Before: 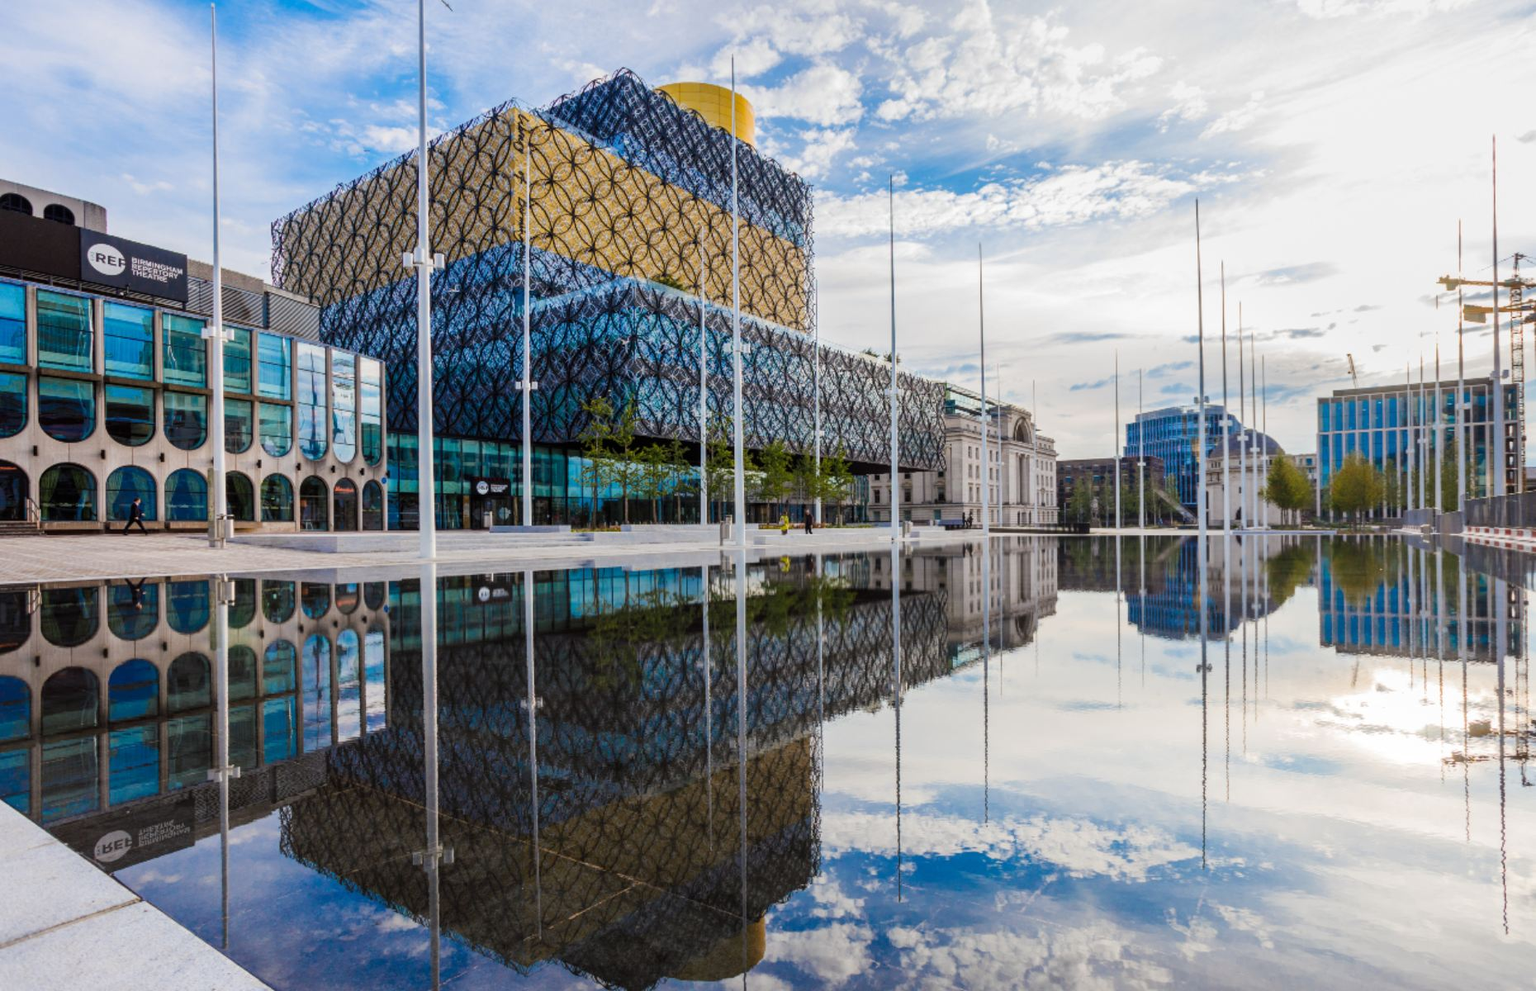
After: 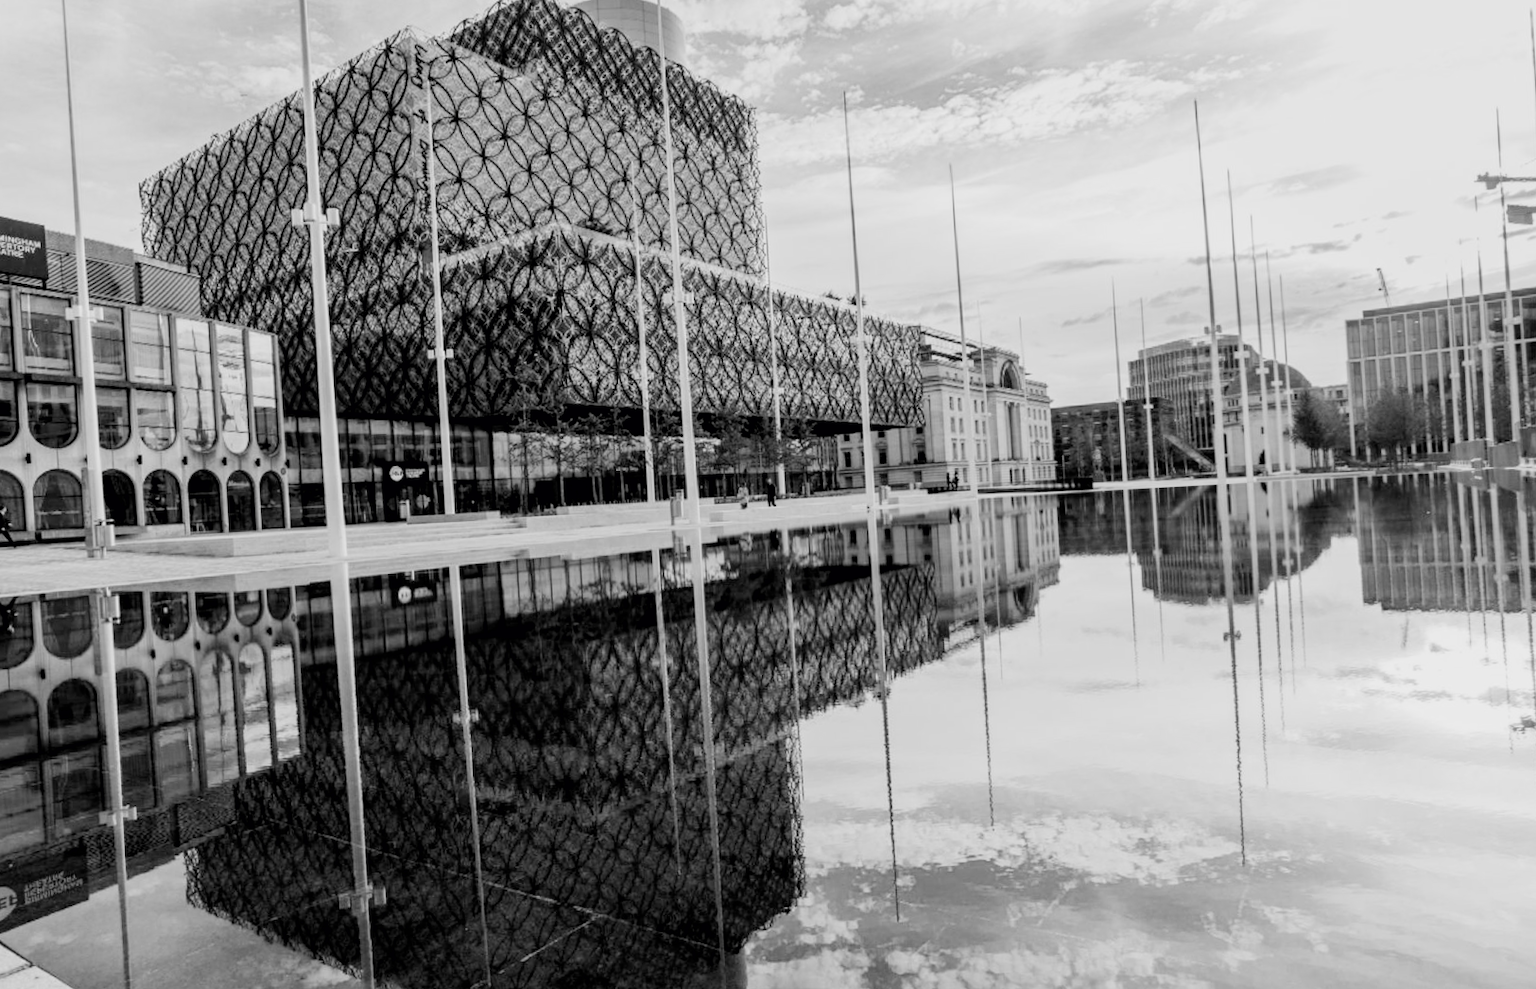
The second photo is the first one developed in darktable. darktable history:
color balance rgb: global offset › luminance -0.854%, perceptual saturation grading › global saturation 0.37%, perceptual brilliance grading › global brilliance 18.097%
filmic rgb: black relative exposure -7.65 EV, white relative exposure 4.56 EV, hardness 3.61, color science v6 (2022)
crop and rotate: angle 3.03°, left 5.589%, top 5.712%
color calibration: output gray [0.267, 0.423, 0.267, 0], illuminant as shot in camera, x 0.384, y 0.38, temperature 3936.25 K
